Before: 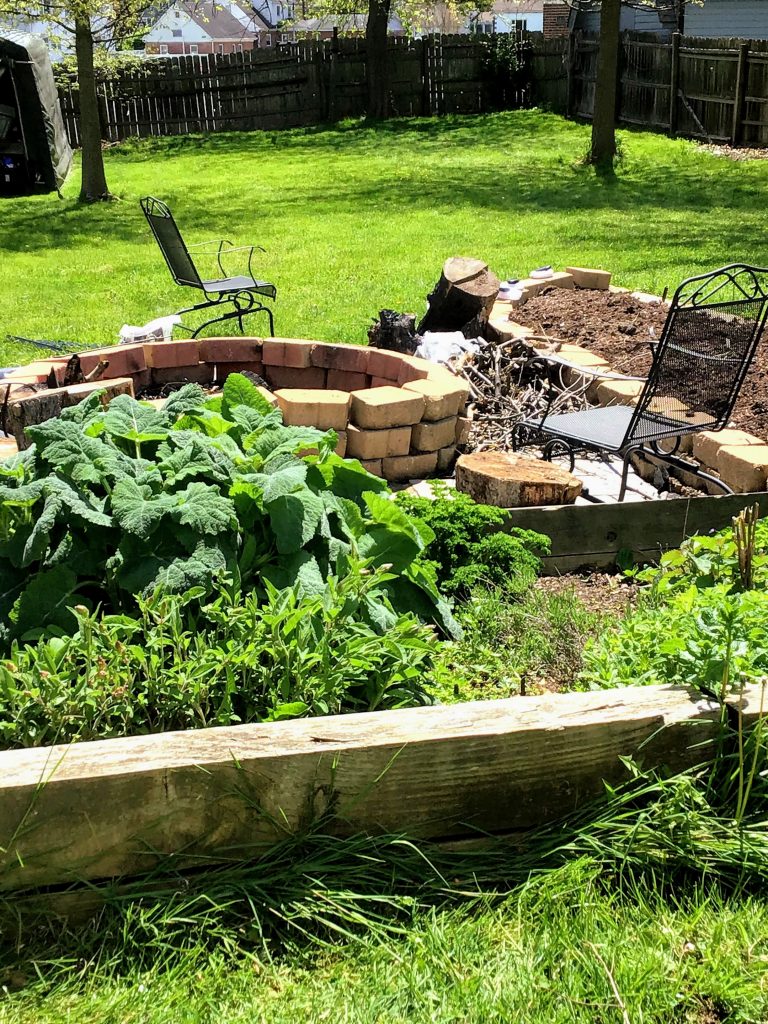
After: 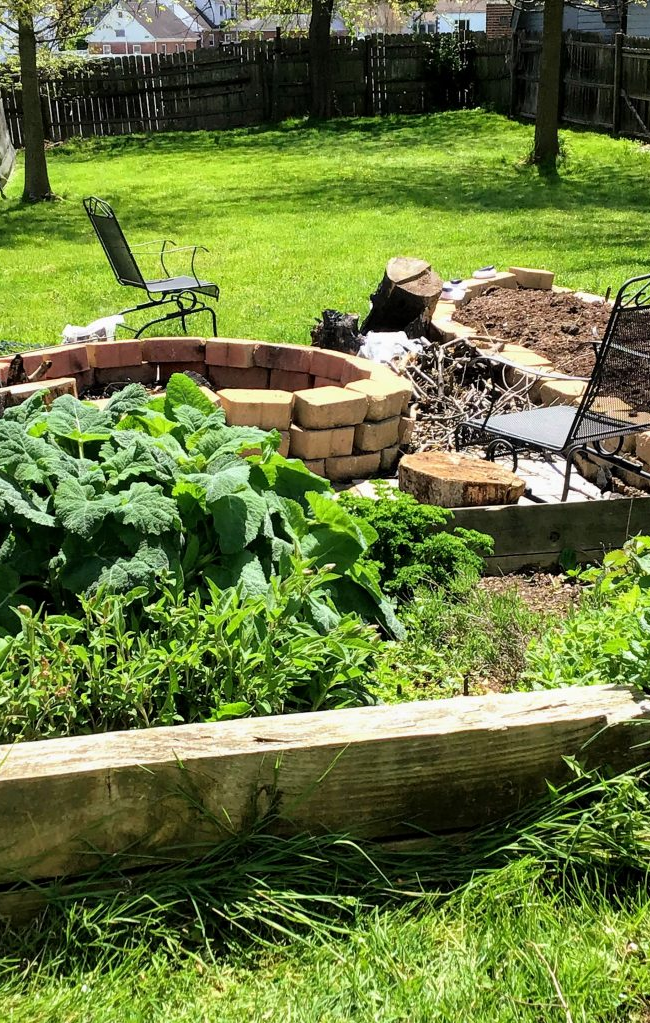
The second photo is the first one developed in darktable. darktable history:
crop: left 7.462%, right 7.86%
